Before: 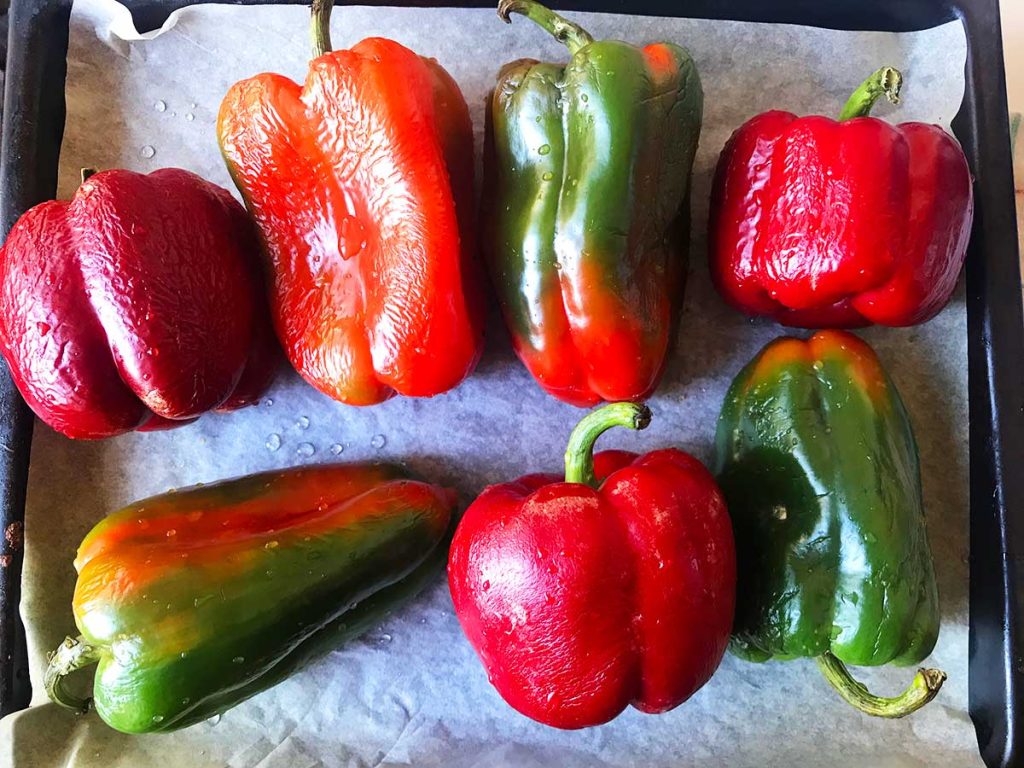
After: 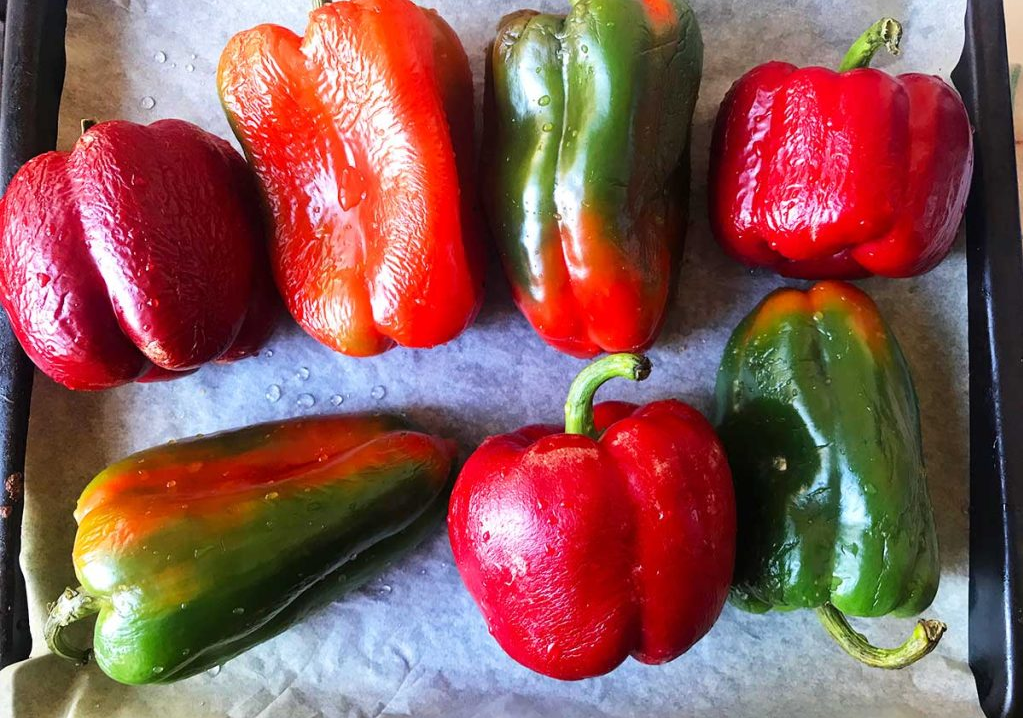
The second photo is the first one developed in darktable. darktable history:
crop and rotate: top 6.466%
